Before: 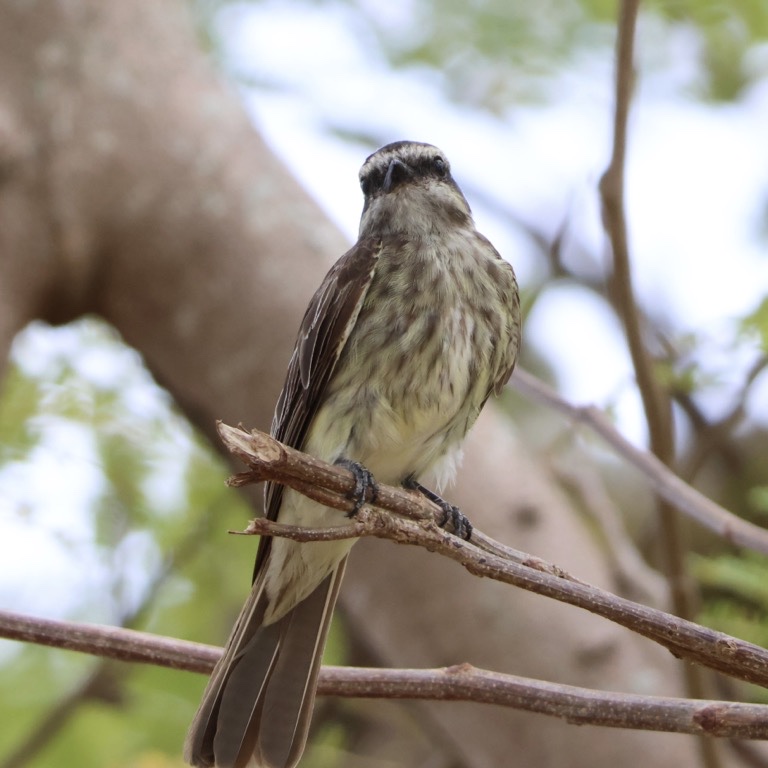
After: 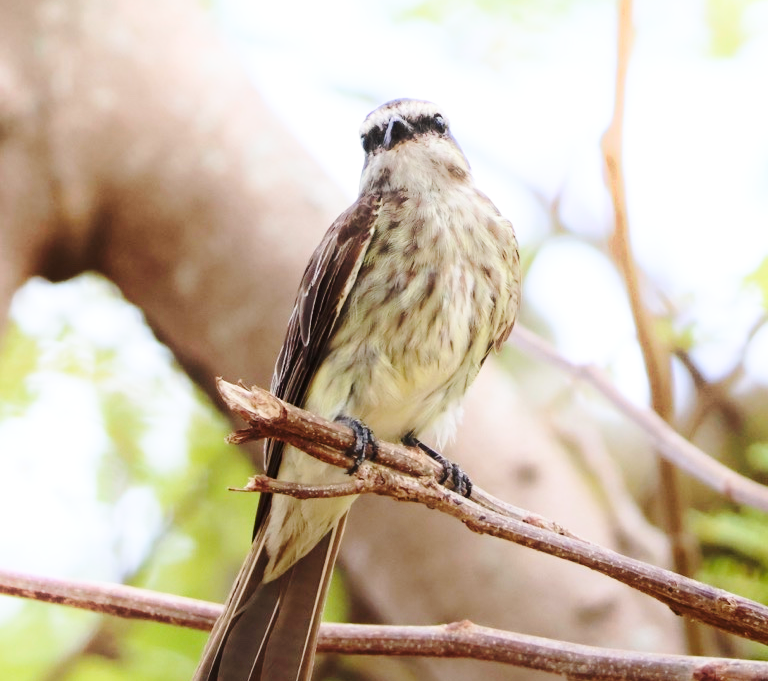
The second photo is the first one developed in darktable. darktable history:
crop and rotate: top 5.609%, bottom 5.609%
base curve: curves: ch0 [(0, 0) (0.036, 0.037) (0.121, 0.228) (0.46, 0.76) (0.859, 0.983) (1, 1)], preserve colors none
shadows and highlights: shadows -40.15, highlights 62.88, soften with gaussian
